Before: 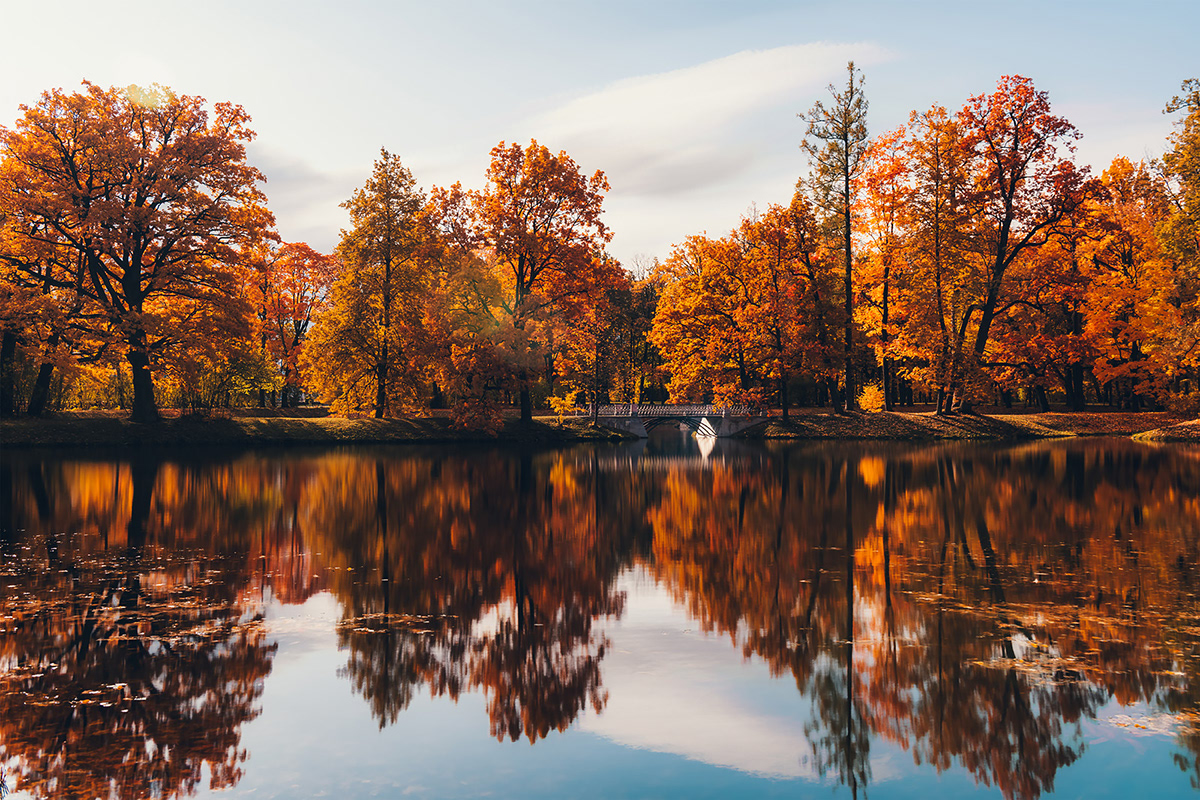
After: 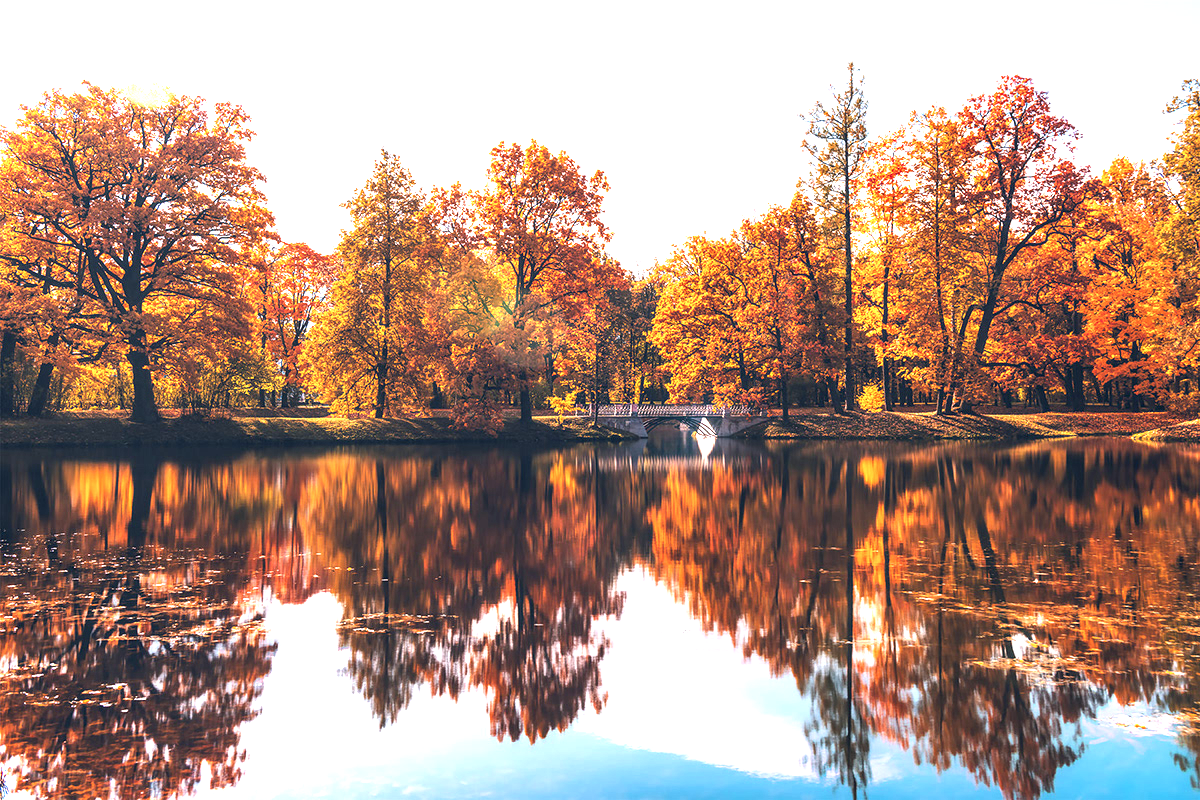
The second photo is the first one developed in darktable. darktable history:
exposure: black level correction 0, exposure 1.3 EV, compensate exposure bias true, compensate highlight preservation false
local contrast: on, module defaults
color calibration: illuminant as shot in camera, x 0.358, y 0.373, temperature 4628.91 K
